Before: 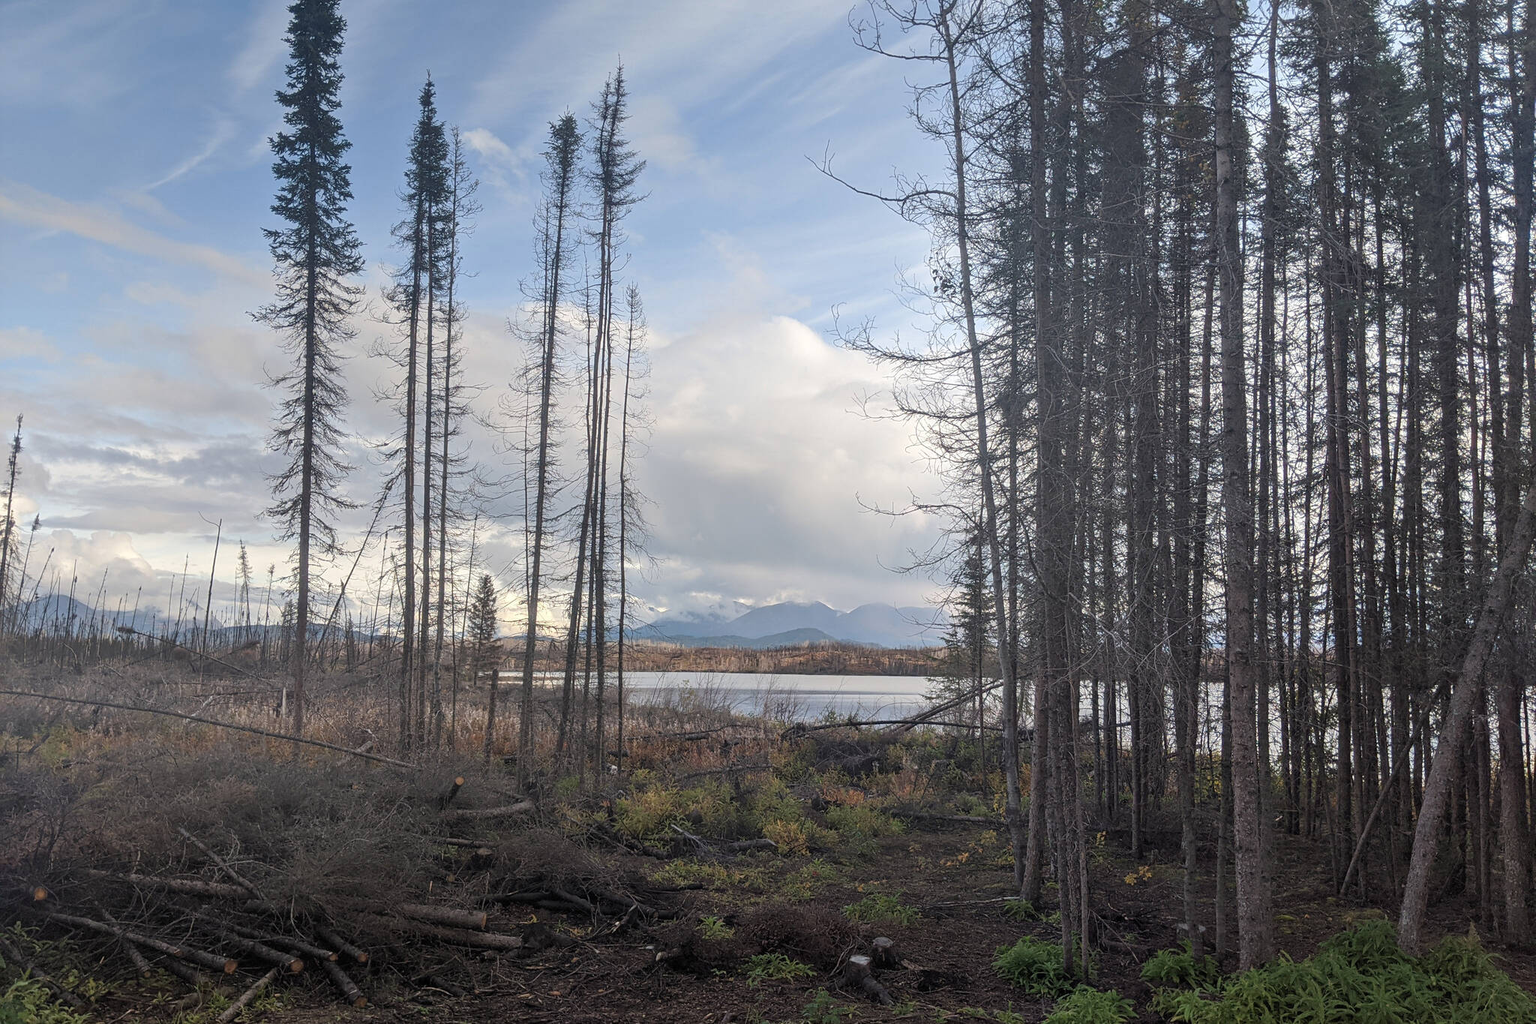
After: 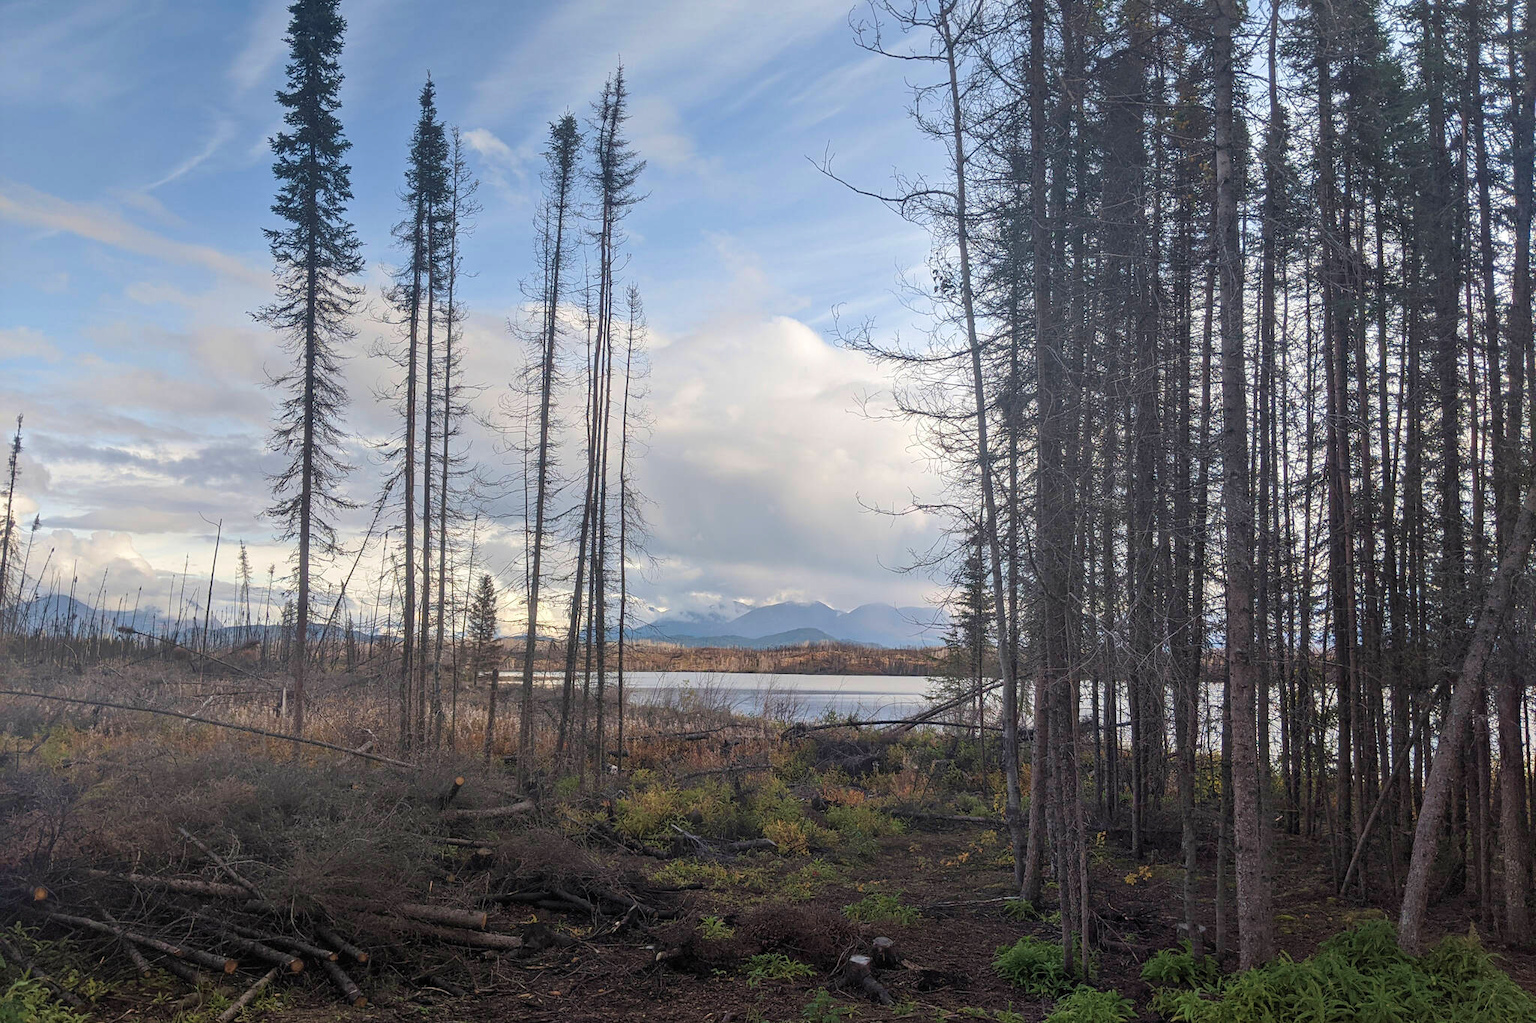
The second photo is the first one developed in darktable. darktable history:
velvia: strength 27.44%
